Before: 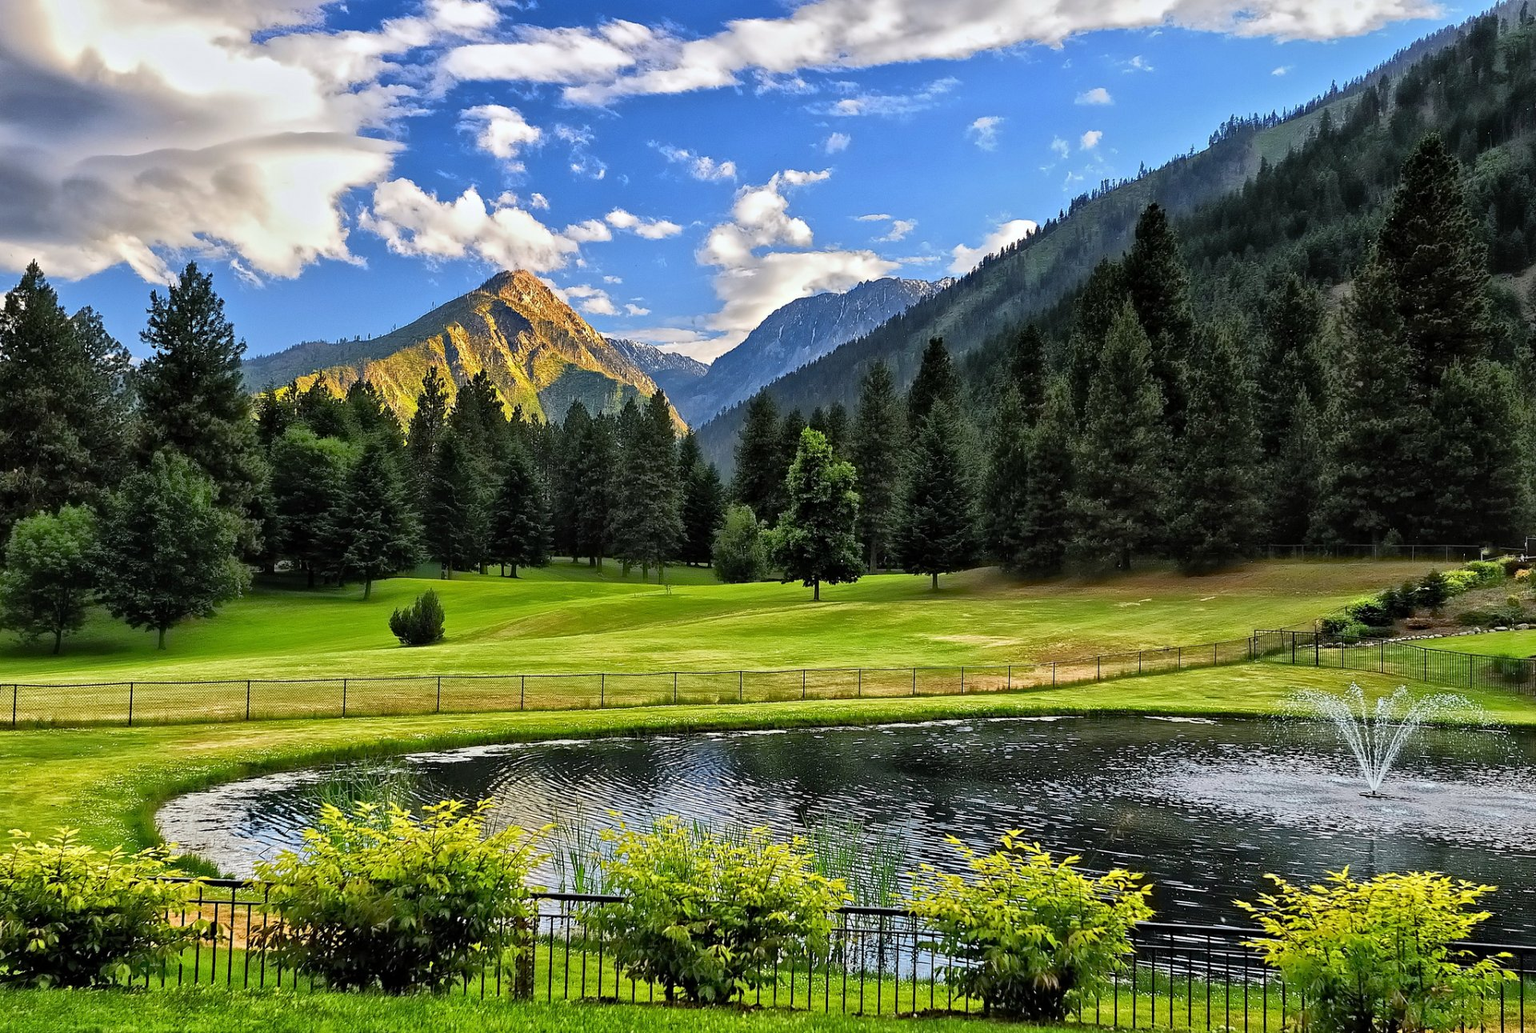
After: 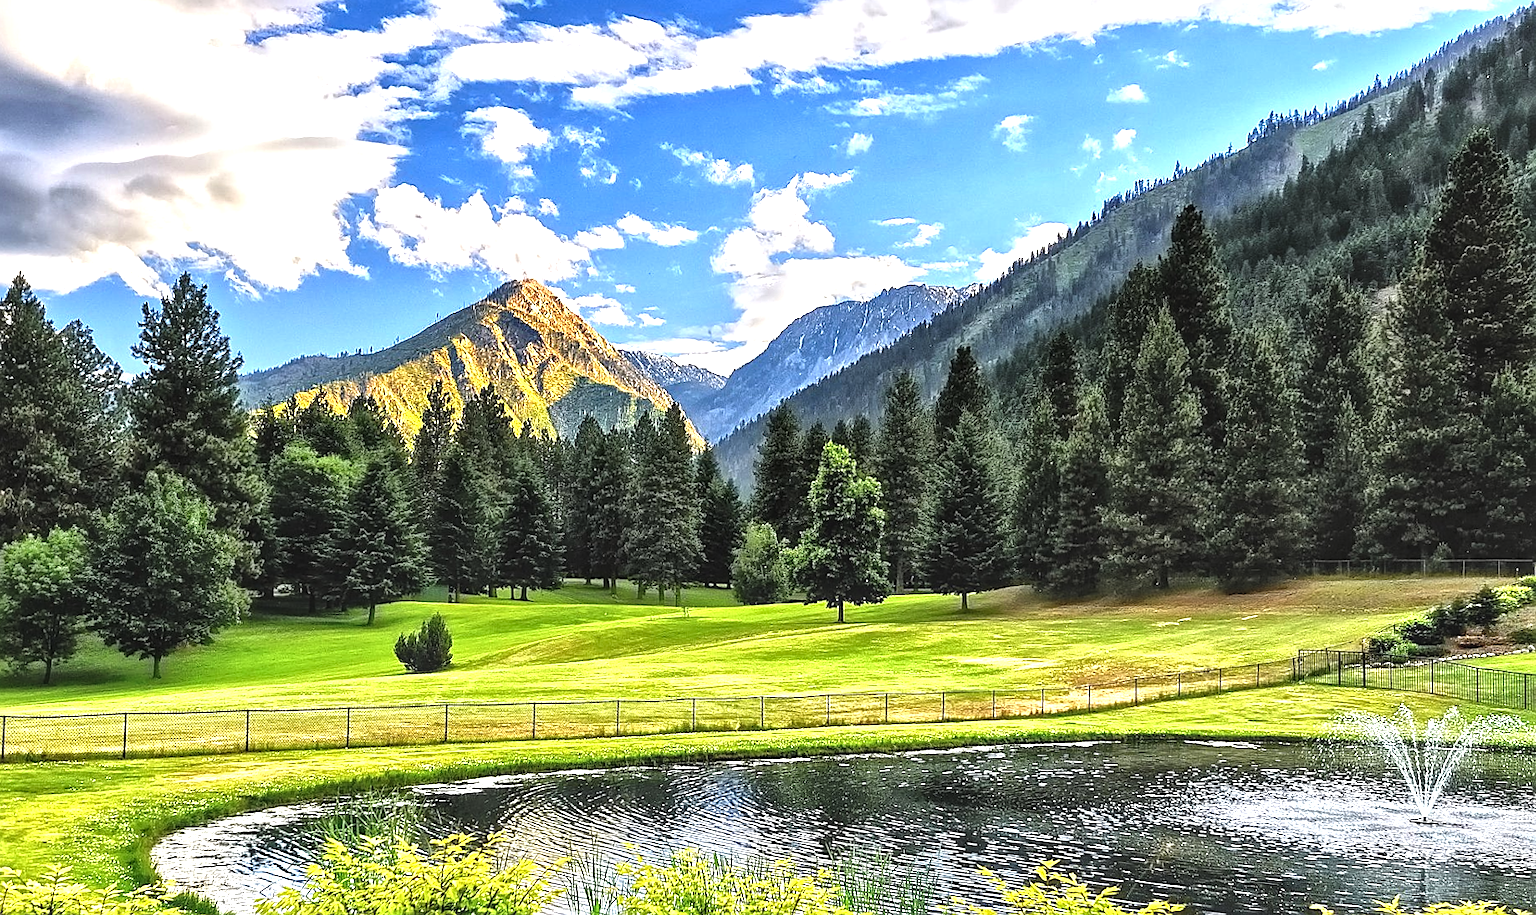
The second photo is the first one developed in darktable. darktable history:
exposure: black level correction -0.006, exposure 1 EV, compensate highlight preservation false
crop and rotate: angle 0.405°, left 0.354%, right 2.959%, bottom 14.284%
sharpen: on, module defaults
local contrast: detail 150%
